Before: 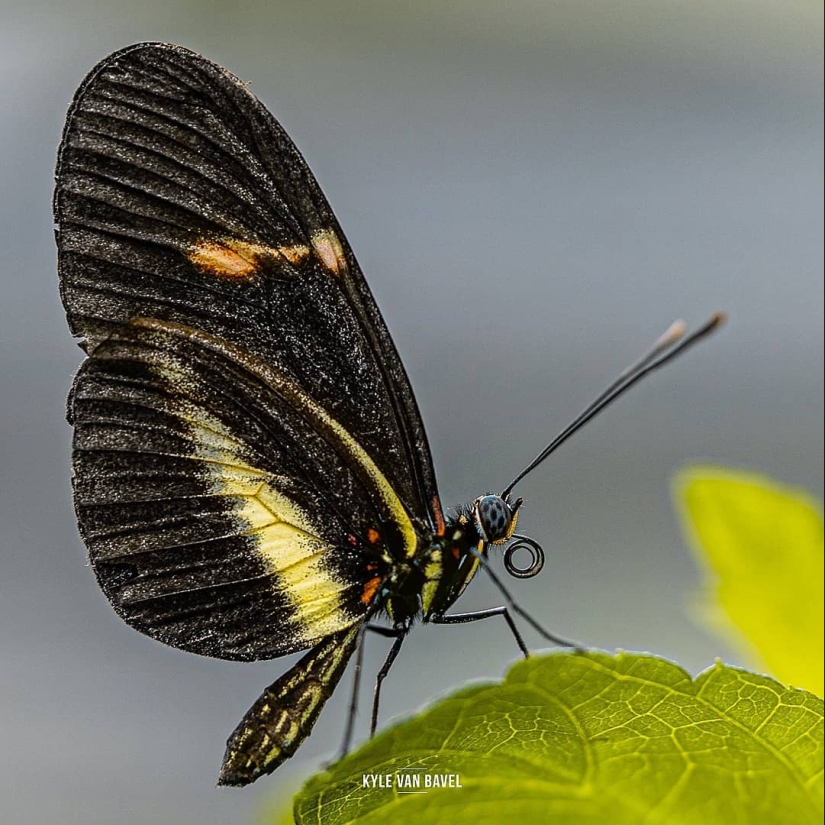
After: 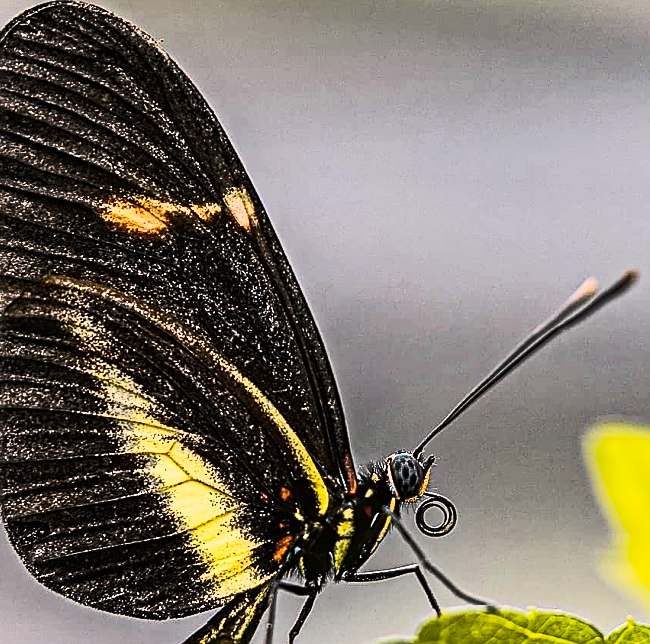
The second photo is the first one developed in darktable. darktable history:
tone curve: curves: ch0 [(0, 0) (0.427, 0.375) (0.616, 0.801) (1, 1)], color space Lab, linked channels, preserve colors none
crop and rotate: left 10.77%, top 5.1%, right 10.41%, bottom 16.76%
shadows and highlights: soften with gaussian
sharpen: on, module defaults
color correction: highlights a* 7.34, highlights b* 4.37
